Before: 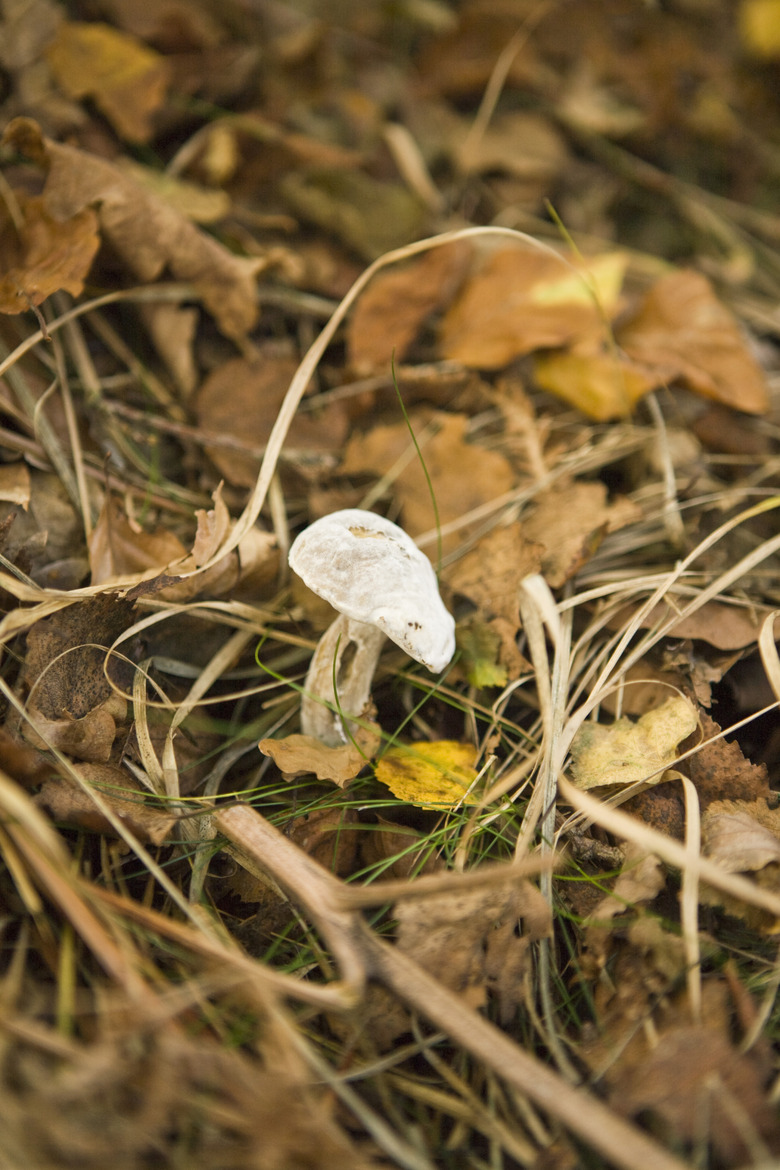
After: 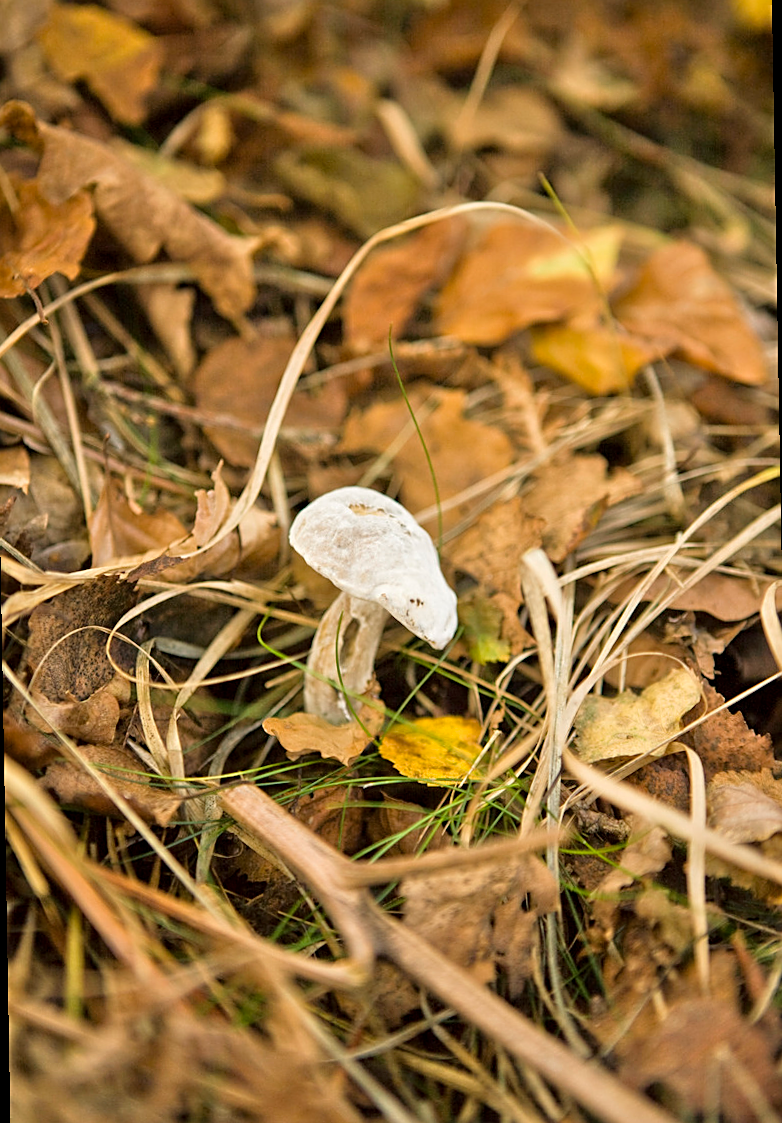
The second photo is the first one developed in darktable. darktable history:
exposure: black level correction 0.001, compensate highlight preservation false
sharpen: on, module defaults
tone equalizer: -8 EV 0.001 EV, -7 EV -0.004 EV, -6 EV 0.009 EV, -5 EV 0.032 EV, -4 EV 0.276 EV, -3 EV 0.644 EV, -2 EV 0.584 EV, -1 EV 0.187 EV, +0 EV 0.024 EV
rotate and perspective: rotation -1°, crop left 0.011, crop right 0.989, crop top 0.025, crop bottom 0.975
